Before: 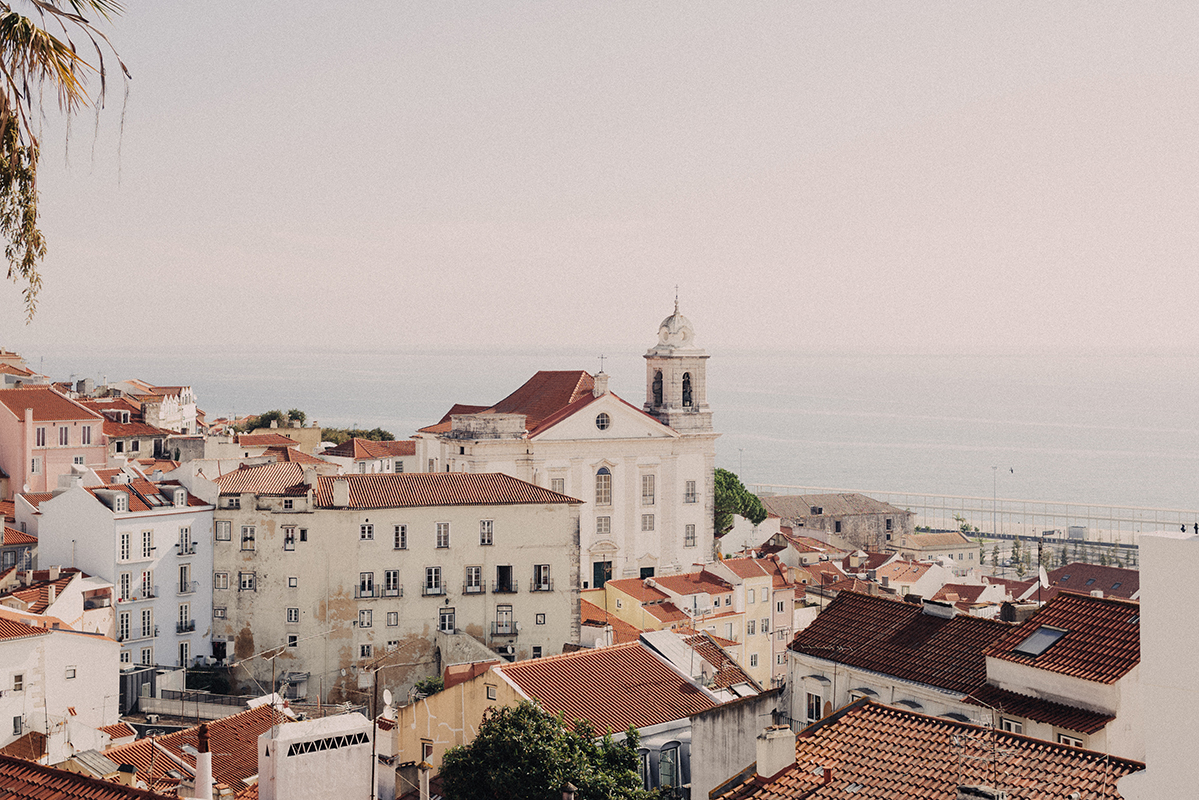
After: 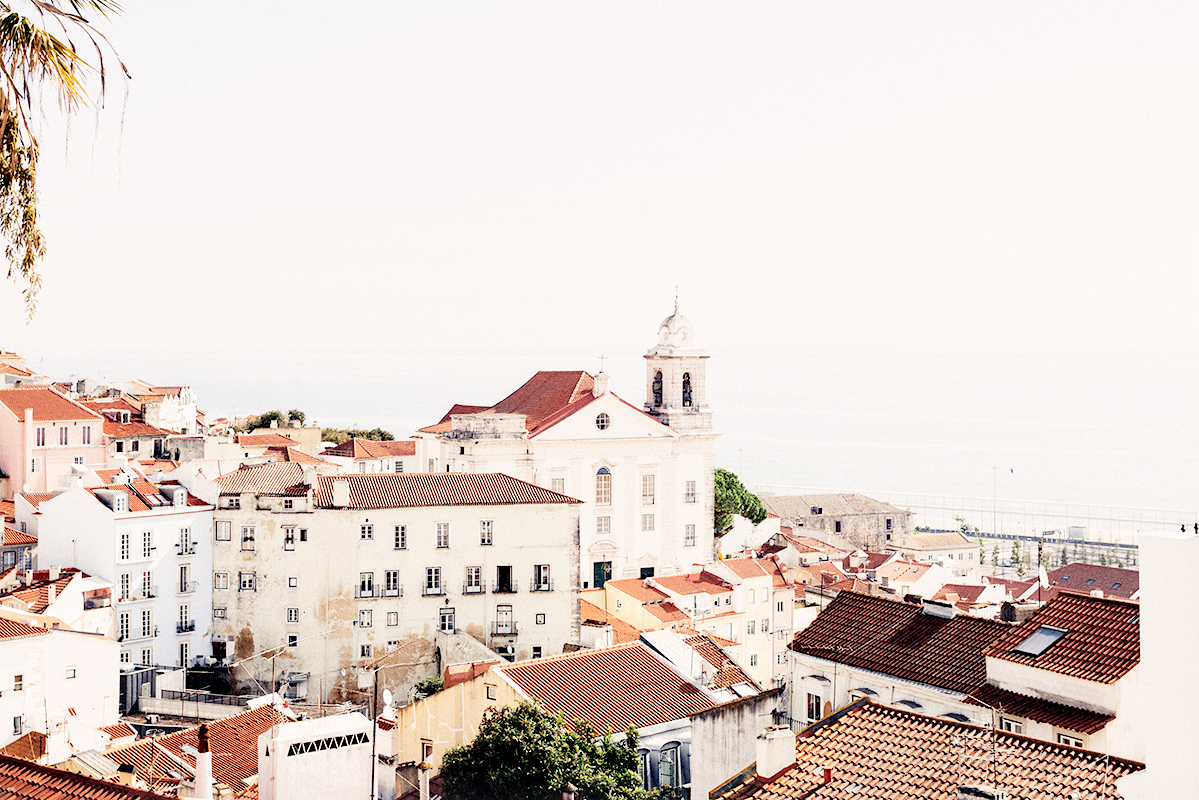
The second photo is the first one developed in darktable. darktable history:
base curve: curves: ch0 [(0, 0) (0.028, 0.03) (0.121, 0.232) (0.46, 0.748) (0.859, 0.968) (1, 1)], fusion 1, preserve colors none
